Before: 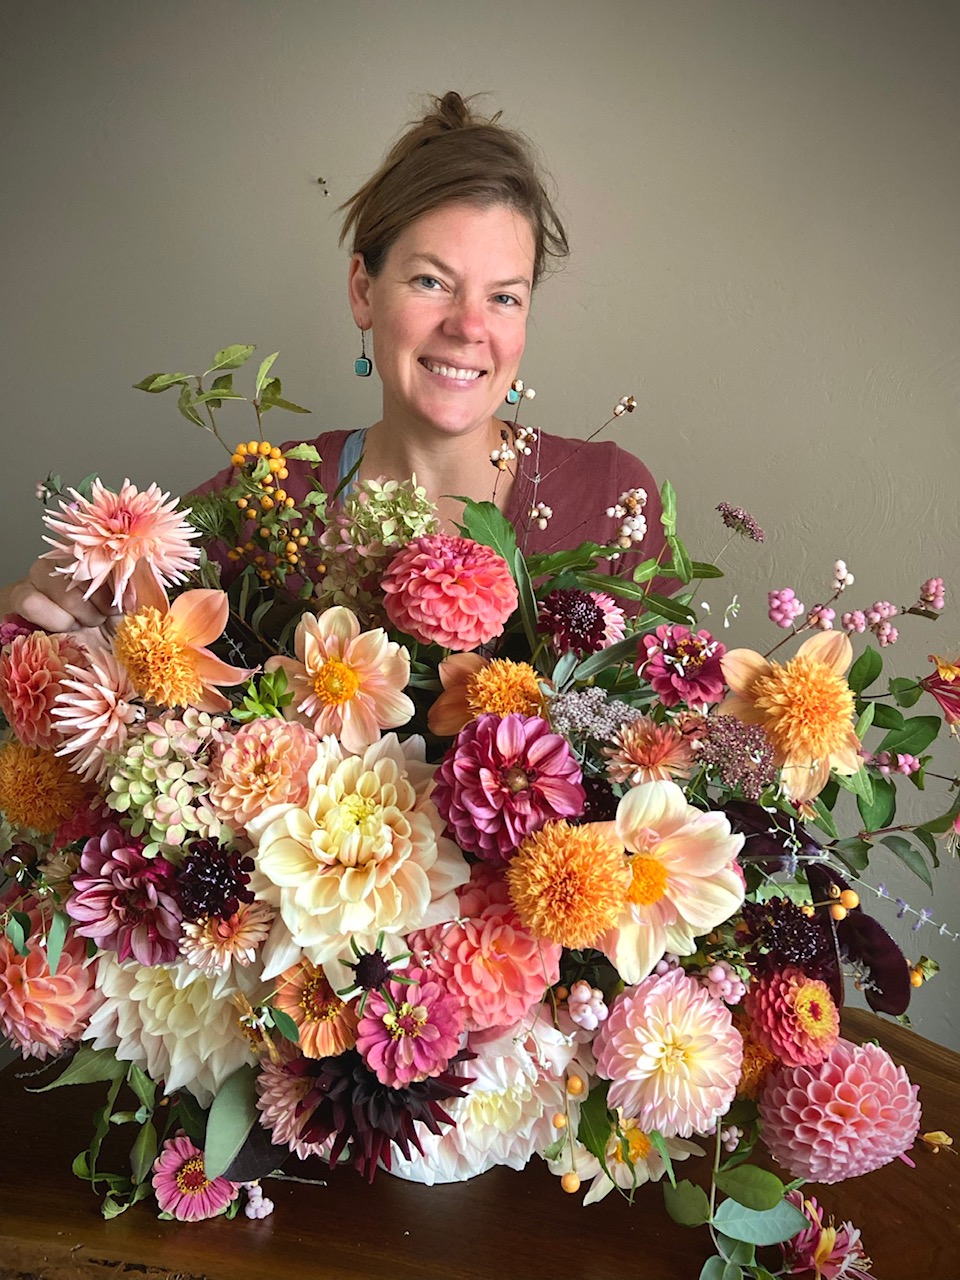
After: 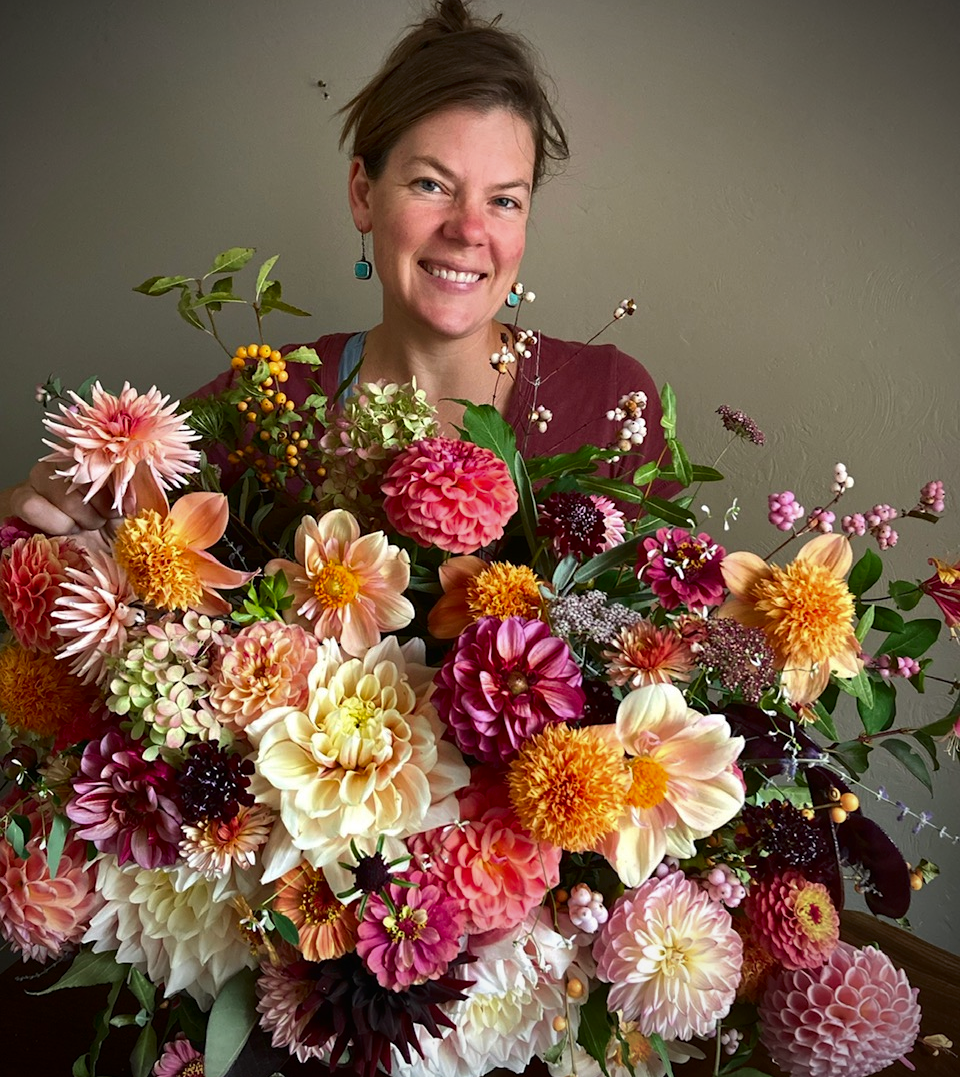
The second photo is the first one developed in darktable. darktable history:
contrast brightness saturation: brightness -0.2, saturation 0.081
vignetting: fall-off start 84.08%, fall-off radius 79.73%, brightness -0.278, center (-0.118, -0.002), width/height ratio 1.218
crop: top 7.583%, bottom 8.241%
